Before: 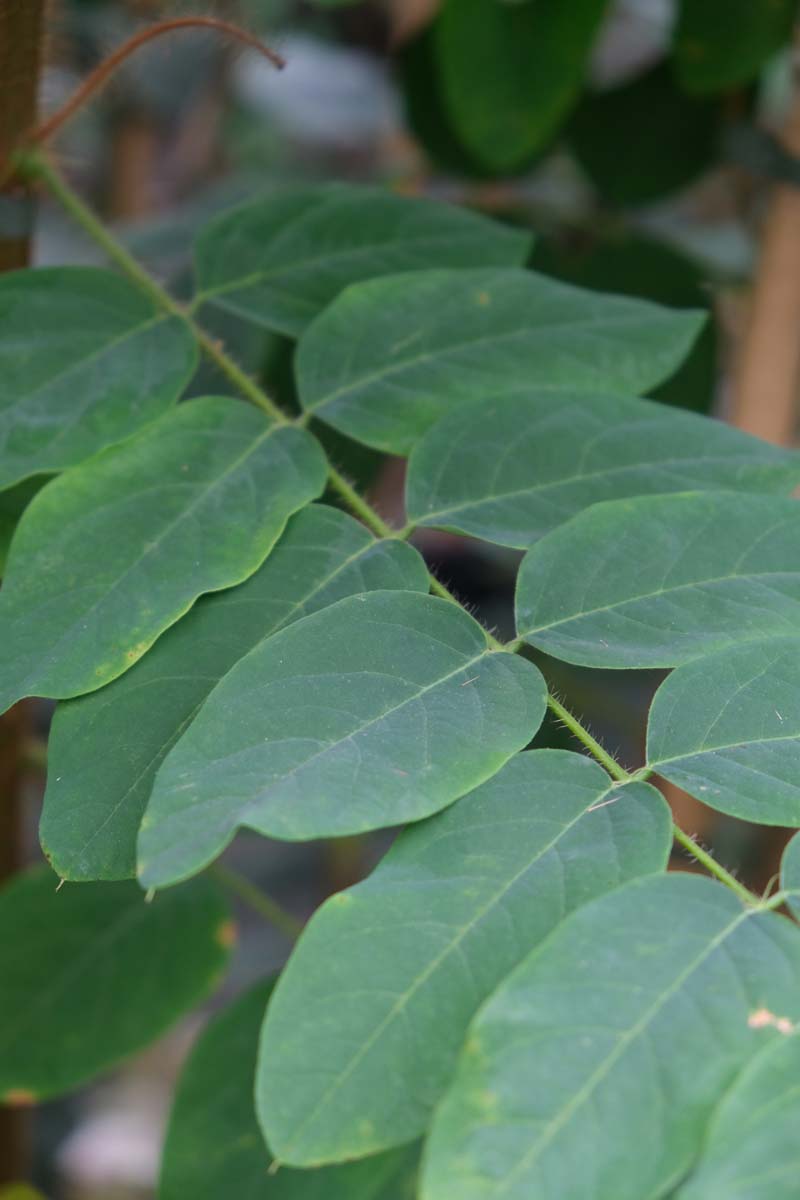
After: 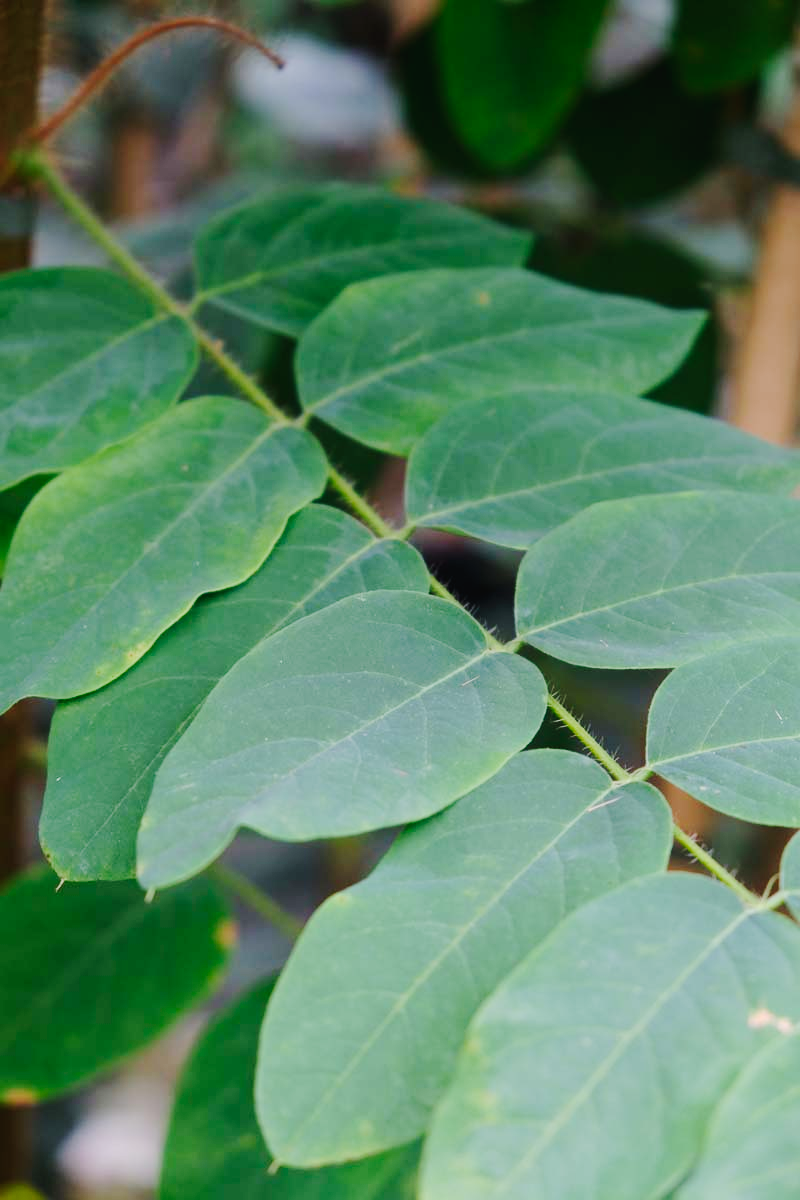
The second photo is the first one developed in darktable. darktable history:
tone curve: curves: ch0 [(0, 0) (0.003, 0.019) (0.011, 0.021) (0.025, 0.023) (0.044, 0.026) (0.069, 0.037) (0.1, 0.059) (0.136, 0.088) (0.177, 0.138) (0.224, 0.199) (0.277, 0.279) (0.335, 0.376) (0.399, 0.481) (0.468, 0.581) (0.543, 0.658) (0.623, 0.735) (0.709, 0.8) (0.801, 0.861) (0.898, 0.928) (1, 1)], preserve colors none
